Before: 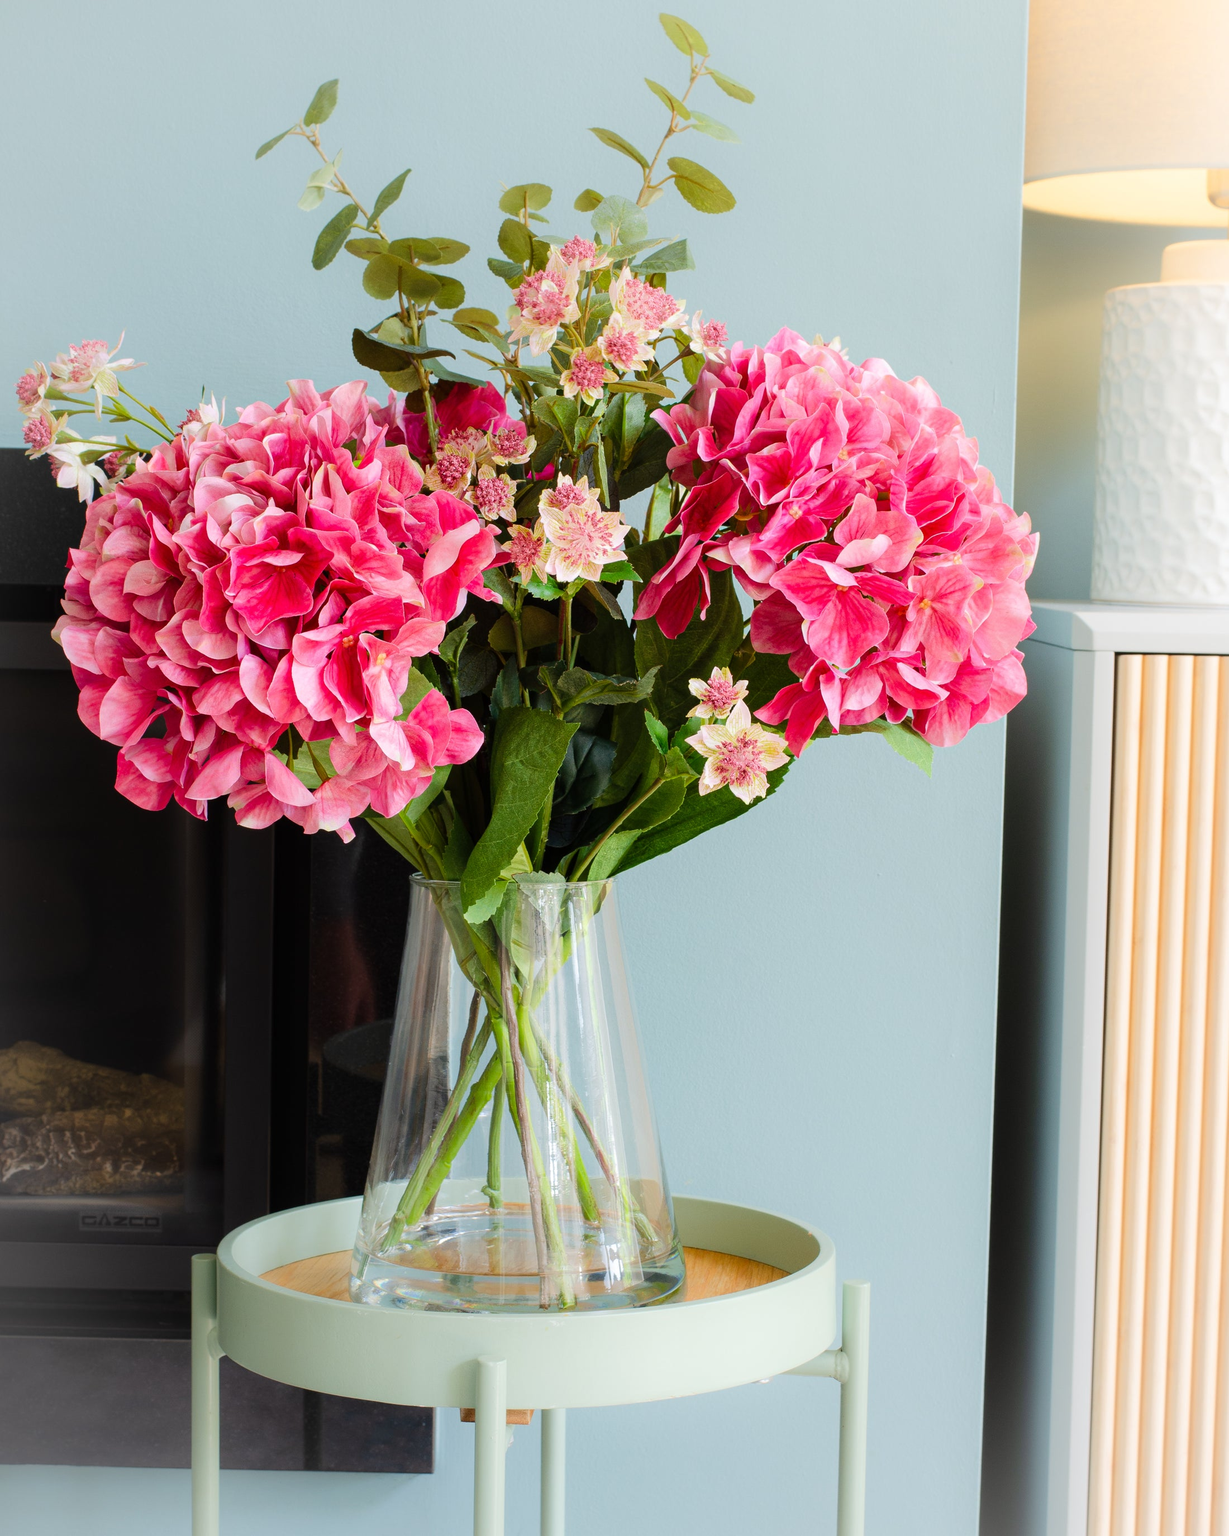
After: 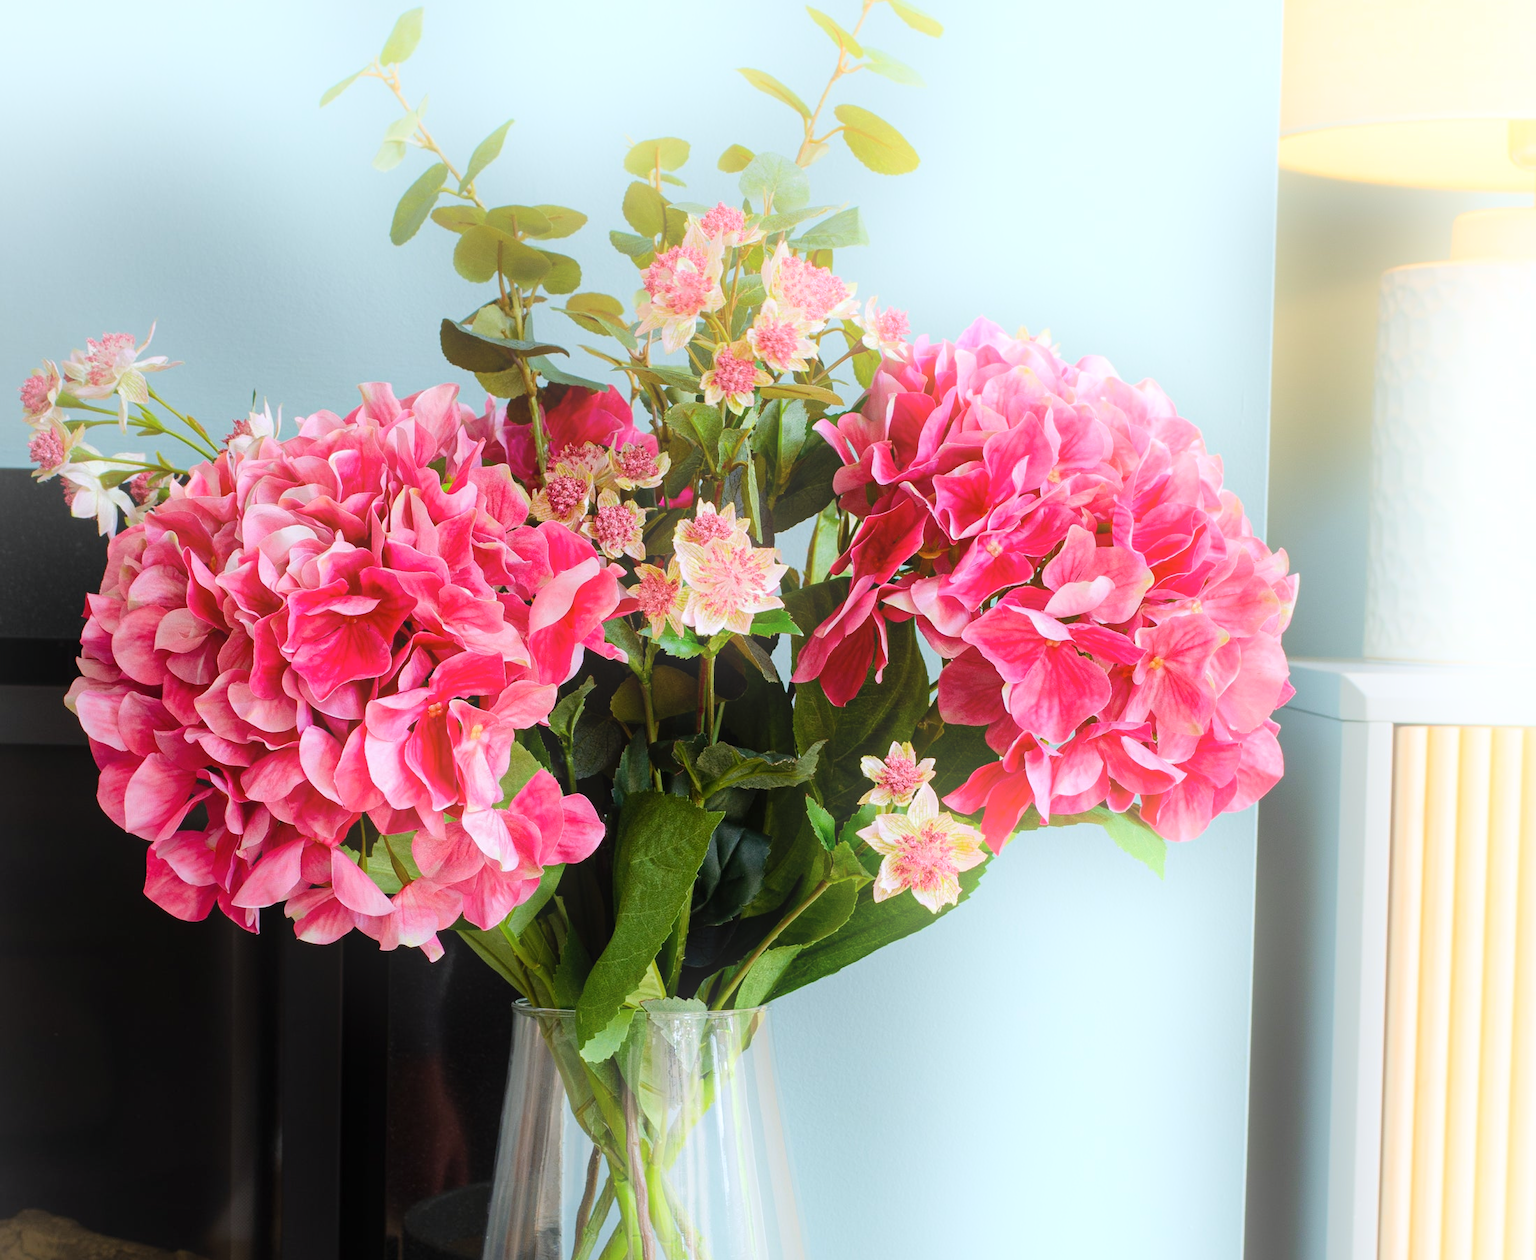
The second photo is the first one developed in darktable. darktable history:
crop and rotate: top 4.848%, bottom 29.503%
shadows and highlights: shadows 10, white point adjustment 1, highlights -40
bloom: on, module defaults
white balance: red 0.982, blue 1.018
